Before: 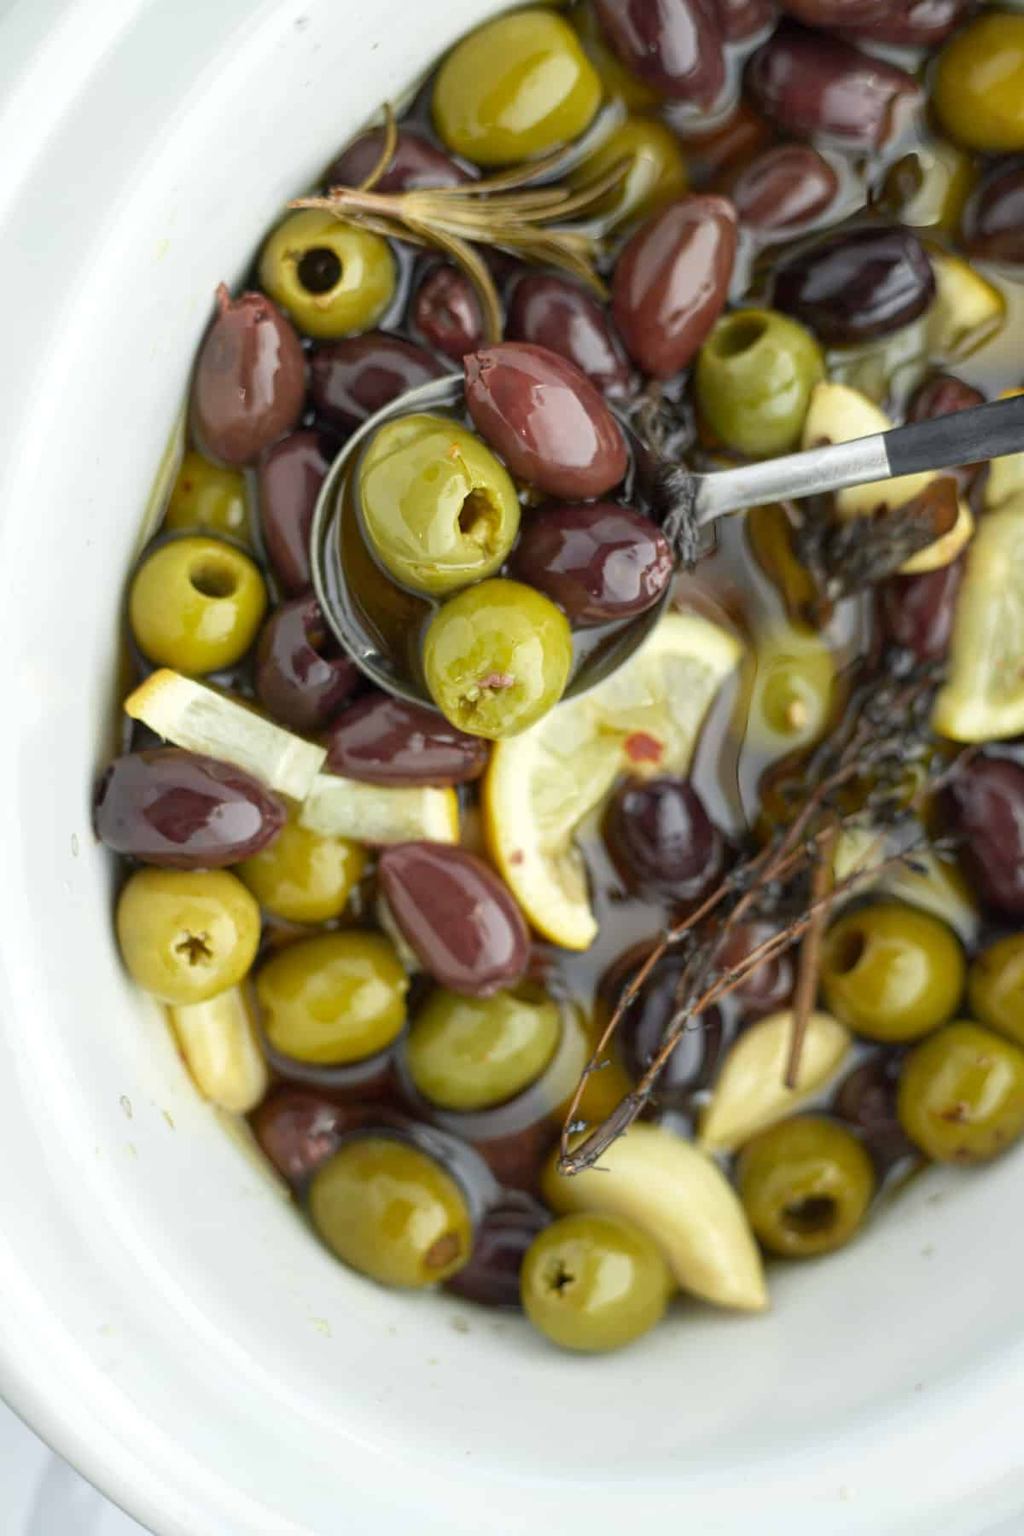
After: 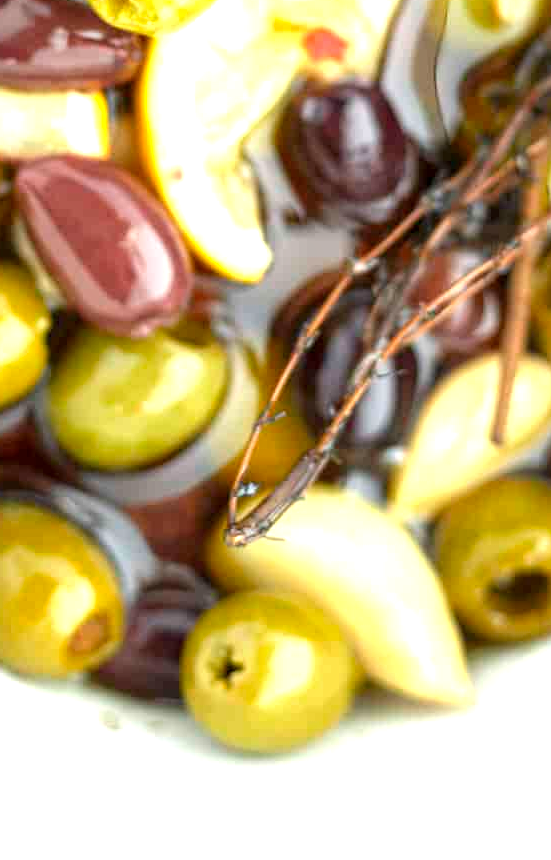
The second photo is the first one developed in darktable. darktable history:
exposure: black level correction 0, exposure 1.106 EV, compensate highlight preservation false
local contrast: highlights 102%, shadows 103%, detail 119%, midtone range 0.2
crop: left 35.825%, top 46.217%, right 18.207%, bottom 6.002%
